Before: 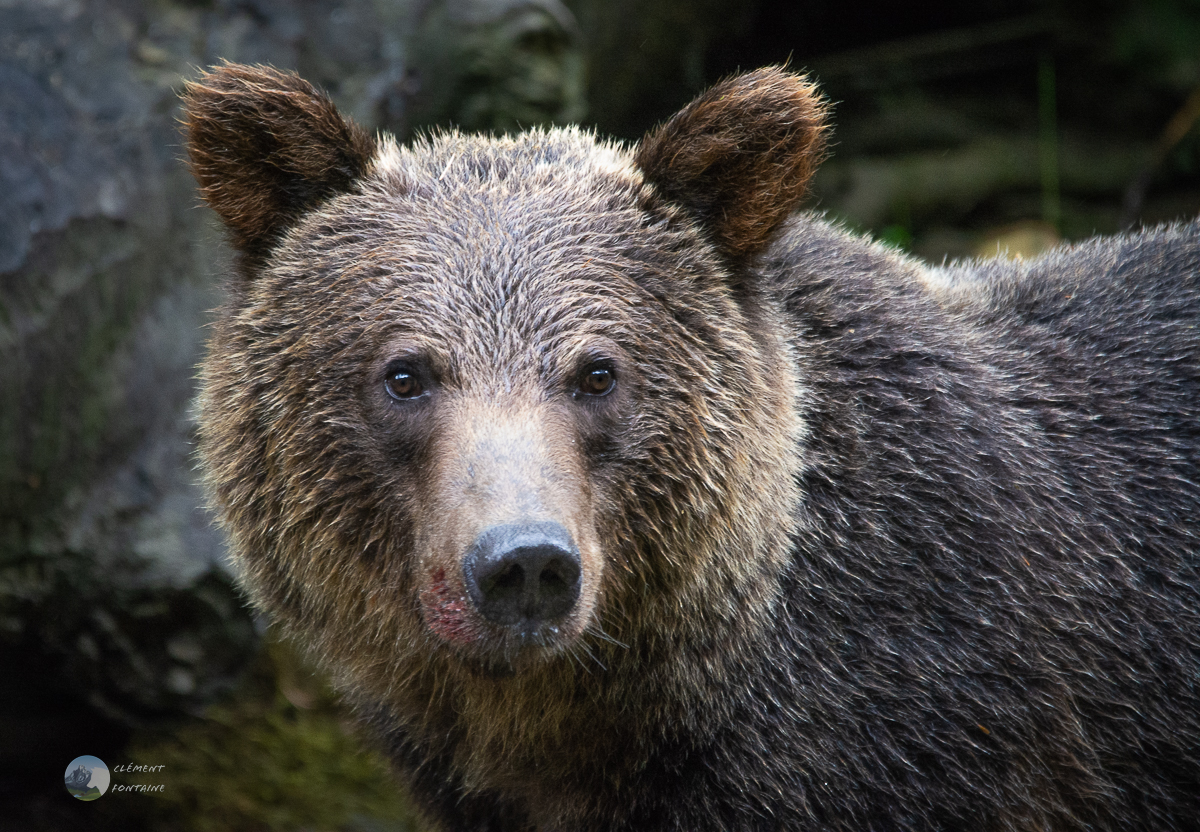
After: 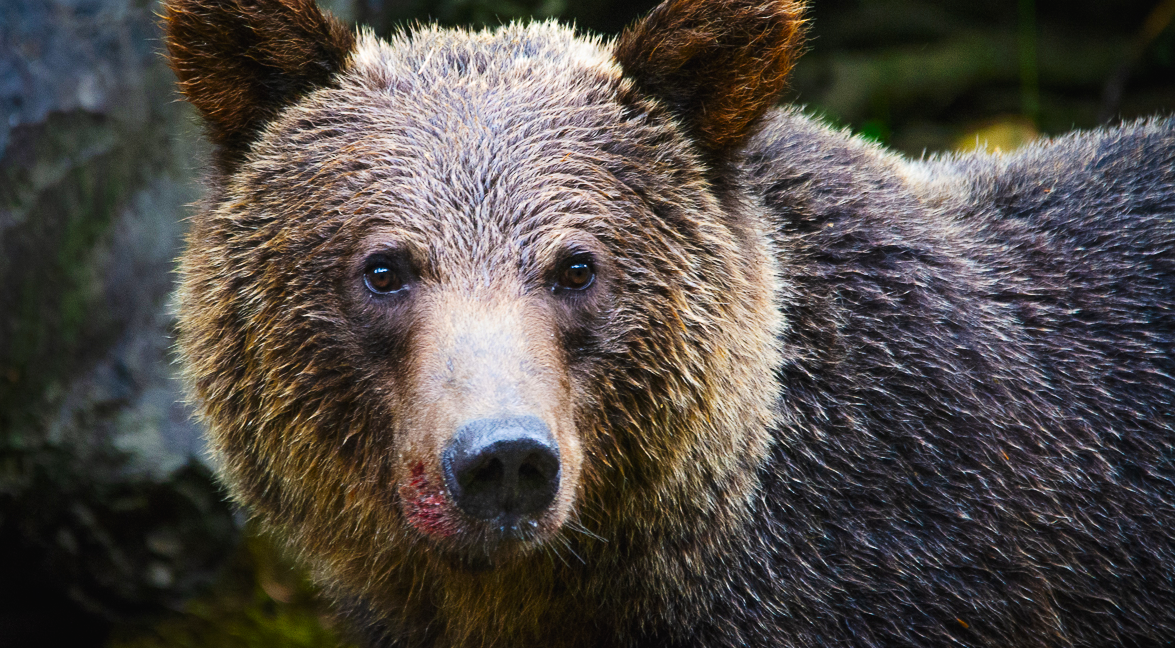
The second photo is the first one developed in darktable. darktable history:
color balance rgb: linear chroma grading › global chroma 15%, perceptual saturation grading › global saturation 30%
tone curve: curves: ch0 [(0, 0) (0.003, 0.018) (0.011, 0.019) (0.025, 0.024) (0.044, 0.037) (0.069, 0.053) (0.1, 0.075) (0.136, 0.105) (0.177, 0.136) (0.224, 0.179) (0.277, 0.244) (0.335, 0.319) (0.399, 0.4) (0.468, 0.495) (0.543, 0.58) (0.623, 0.671) (0.709, 0.757) (0.801, 0.838) (0.898, 0.913) (1, 1)], preserve colors none
crop and rotate: left 1.814%, top 12.818%, right 0.25%, bottom 9.225%
